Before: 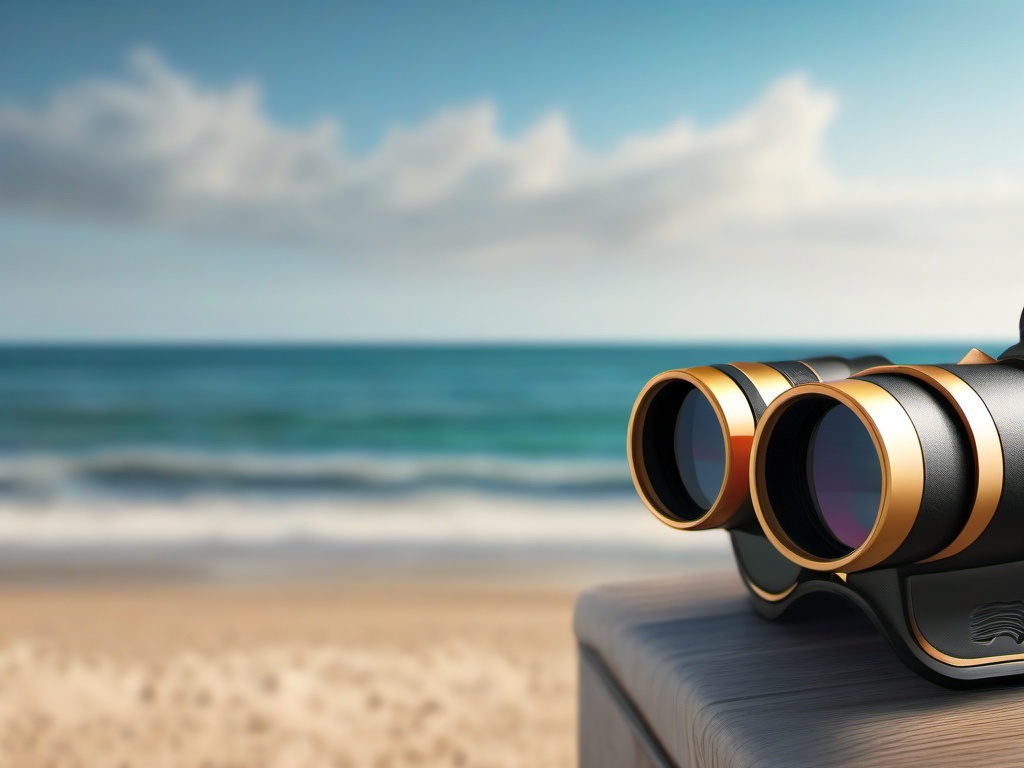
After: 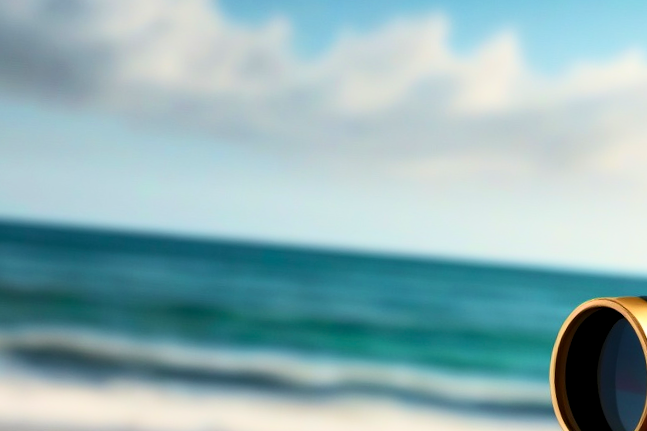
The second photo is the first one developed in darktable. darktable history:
velvia: strength 27%
contrast brightness saturation: contrast 0.28
crop and rotate: angle -4.99°, left 2.122%, top 6.945%, right 27.566%, bottom 30.519%
shadows and highlights: shadows 30.86, highlights 0, soften with gaussian
levels: levels [0.016, 0.5, 0.996]
